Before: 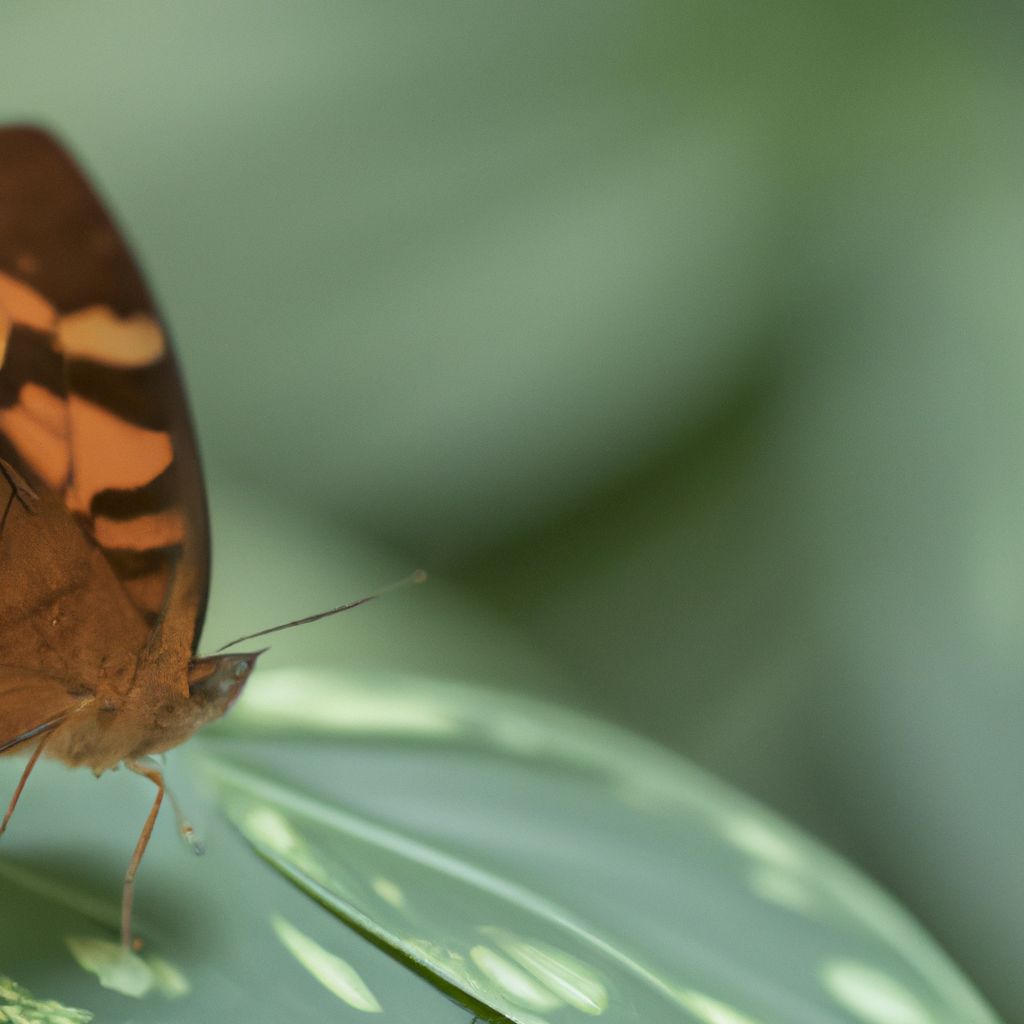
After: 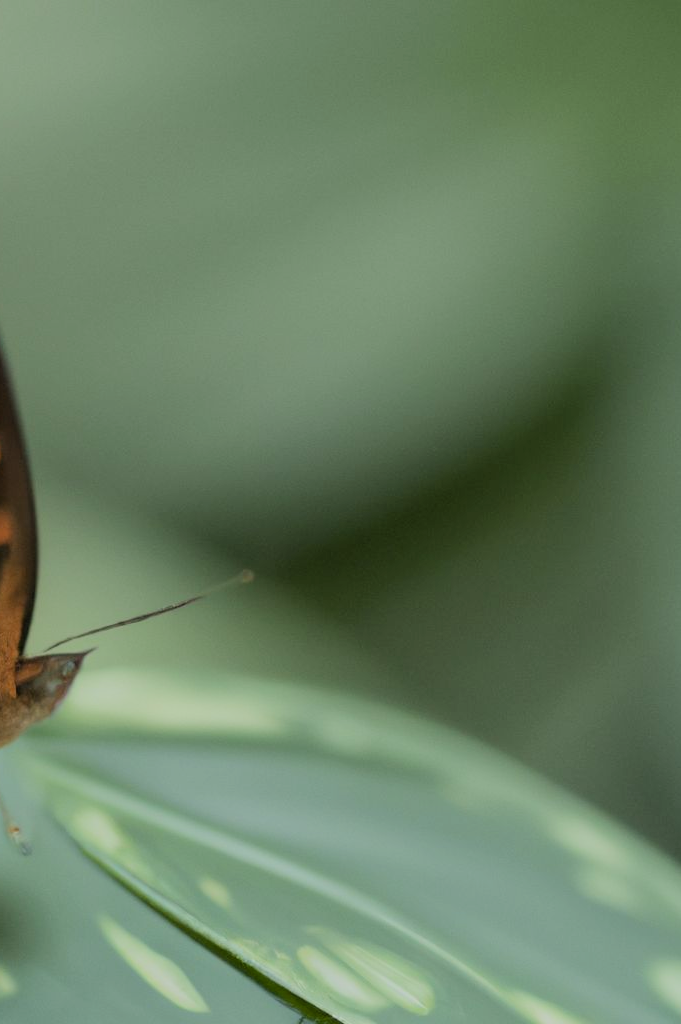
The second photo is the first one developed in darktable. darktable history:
filmic rgb: black relative exposure -7.15 EV, white relative exposure 5.36 EV, hardness 3.02, color science v6 (2022)
exposure: black level correction 0.002, compensate highlight preservation false
crop: left 16.899%, right 16.556%
